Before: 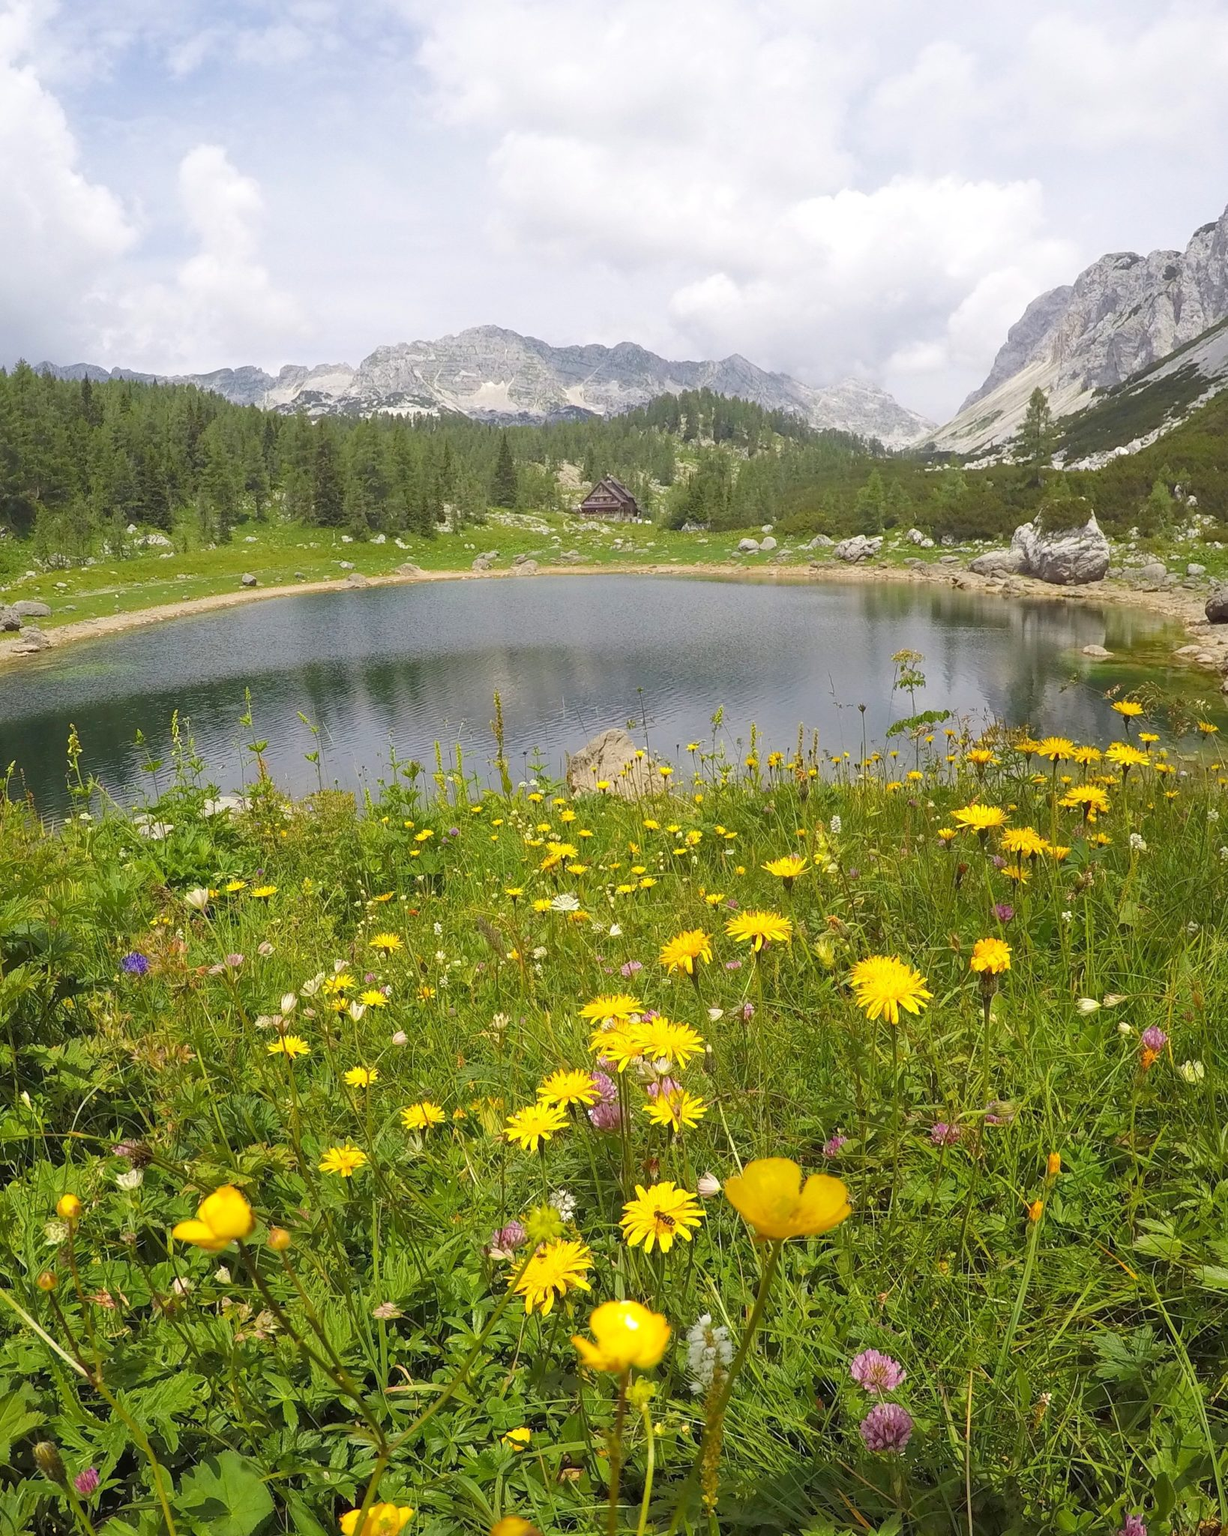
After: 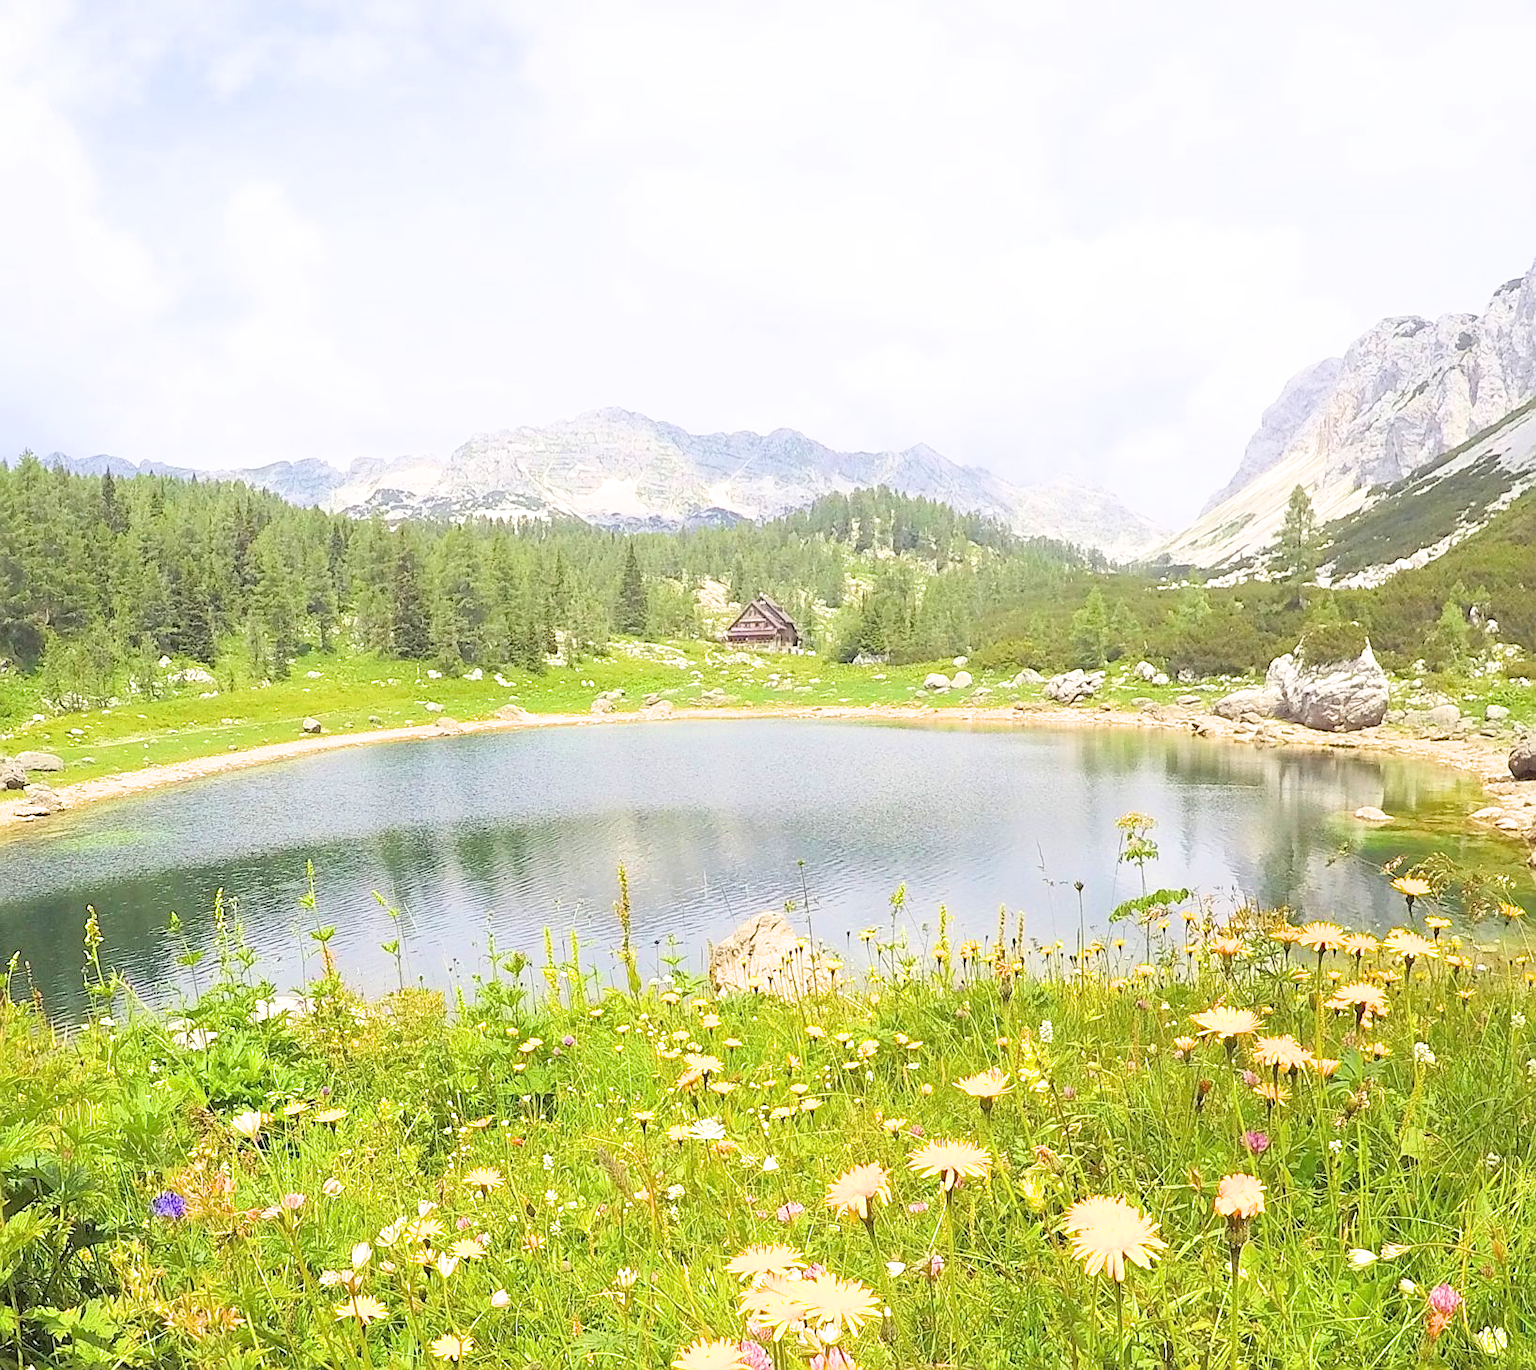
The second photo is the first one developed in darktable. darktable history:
crop: right 0.001%, bottom 28.655%
sharpen: on, module defaults
exposure: black level correction 0, exposure 1.668 EV, compensate highlight preservation false
filmic rgb: black relative exposure -7.95 EV, white relative exposure 4.12 EV, hardness 4.08, latitude 51.83%, contrast 1.011, shadows ↔ highlights balance 5.33%, color science v6 (2022)
